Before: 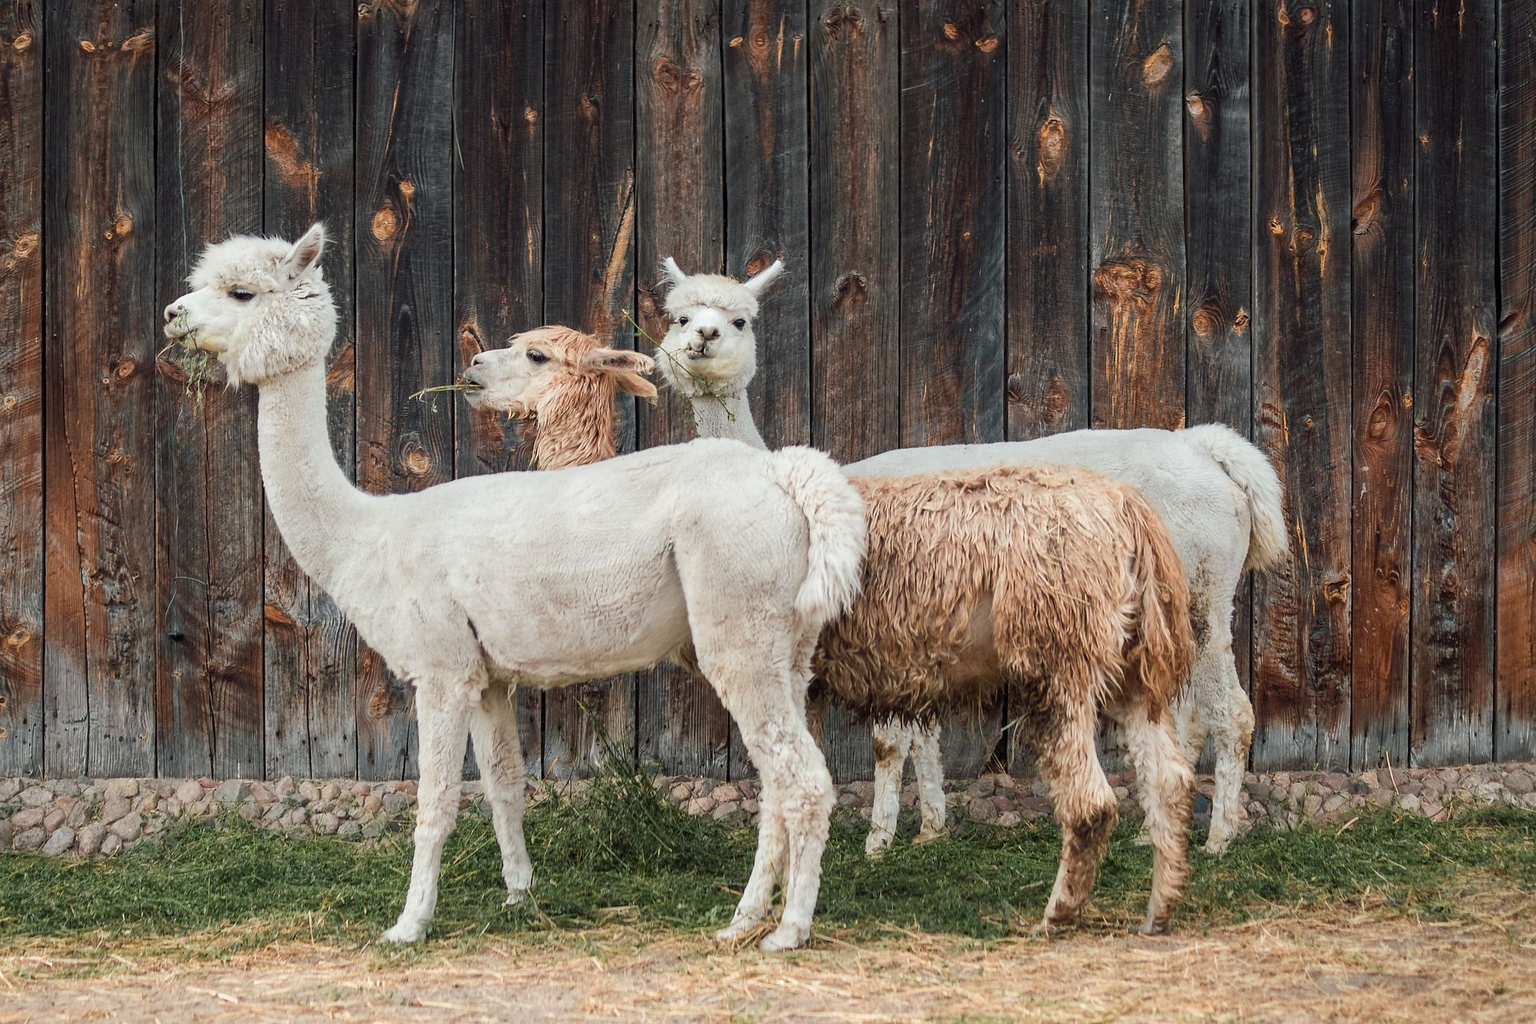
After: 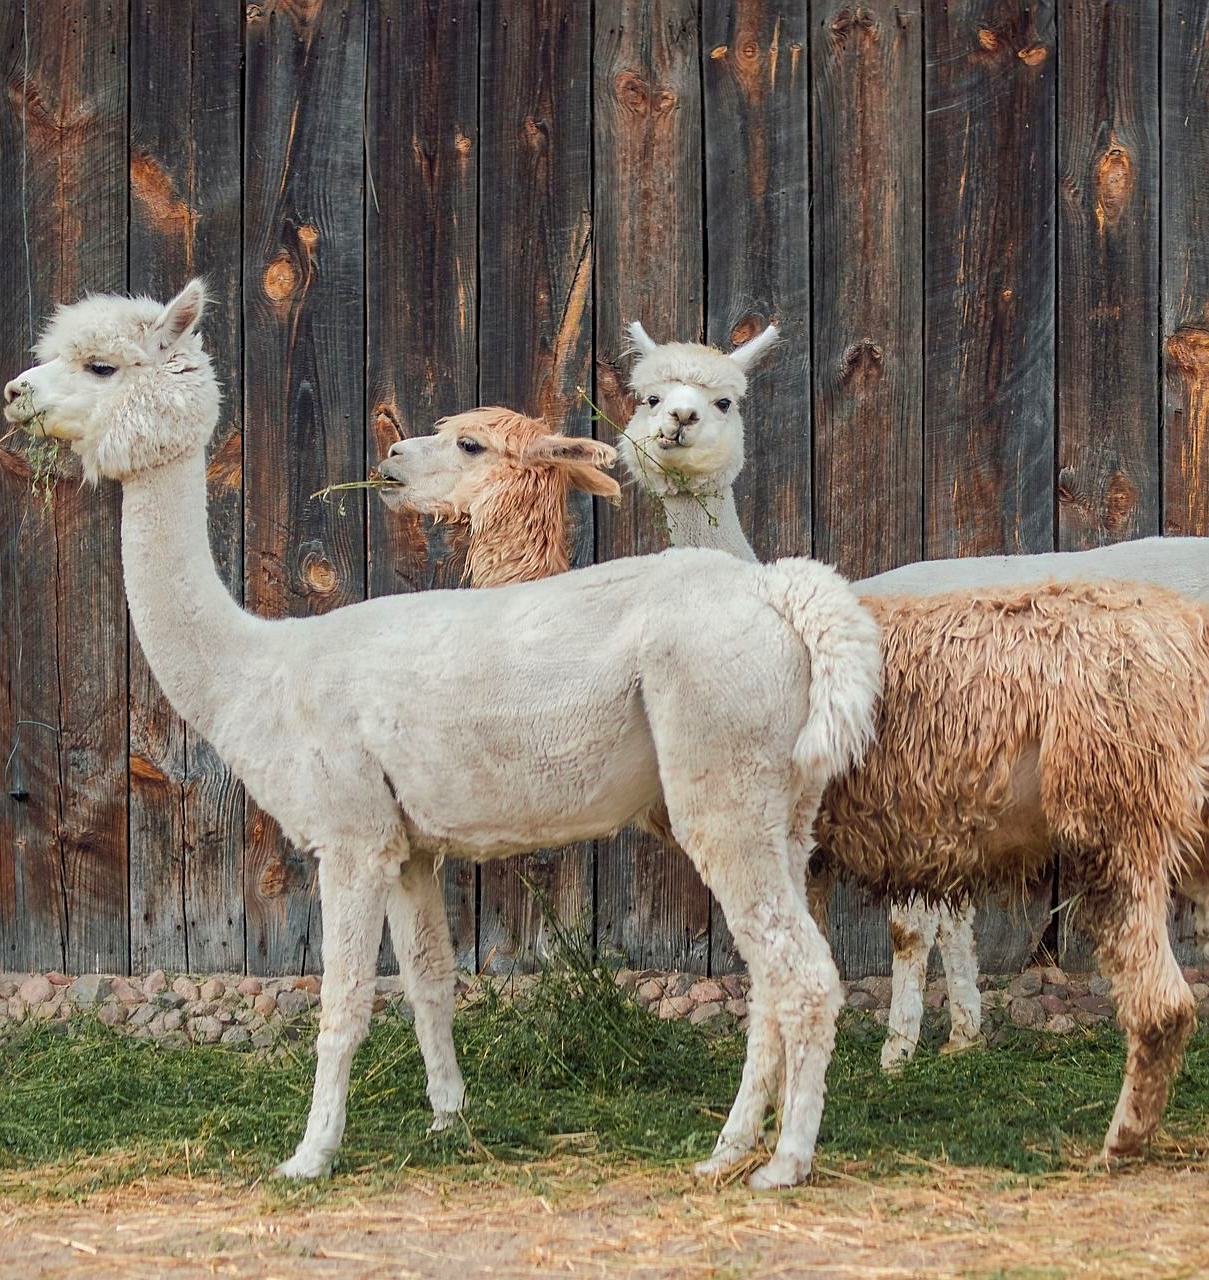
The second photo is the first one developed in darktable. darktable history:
shadows and highlights: on, module defaults
sharpen: amount 0.21
contrast brightness saturation: saturation 0.184
local contrast: mode bilateral grid, contrast 99, coarseness 99, detail 108%, midtone range 0.2
crop: left 10.481%, right 26.547%
